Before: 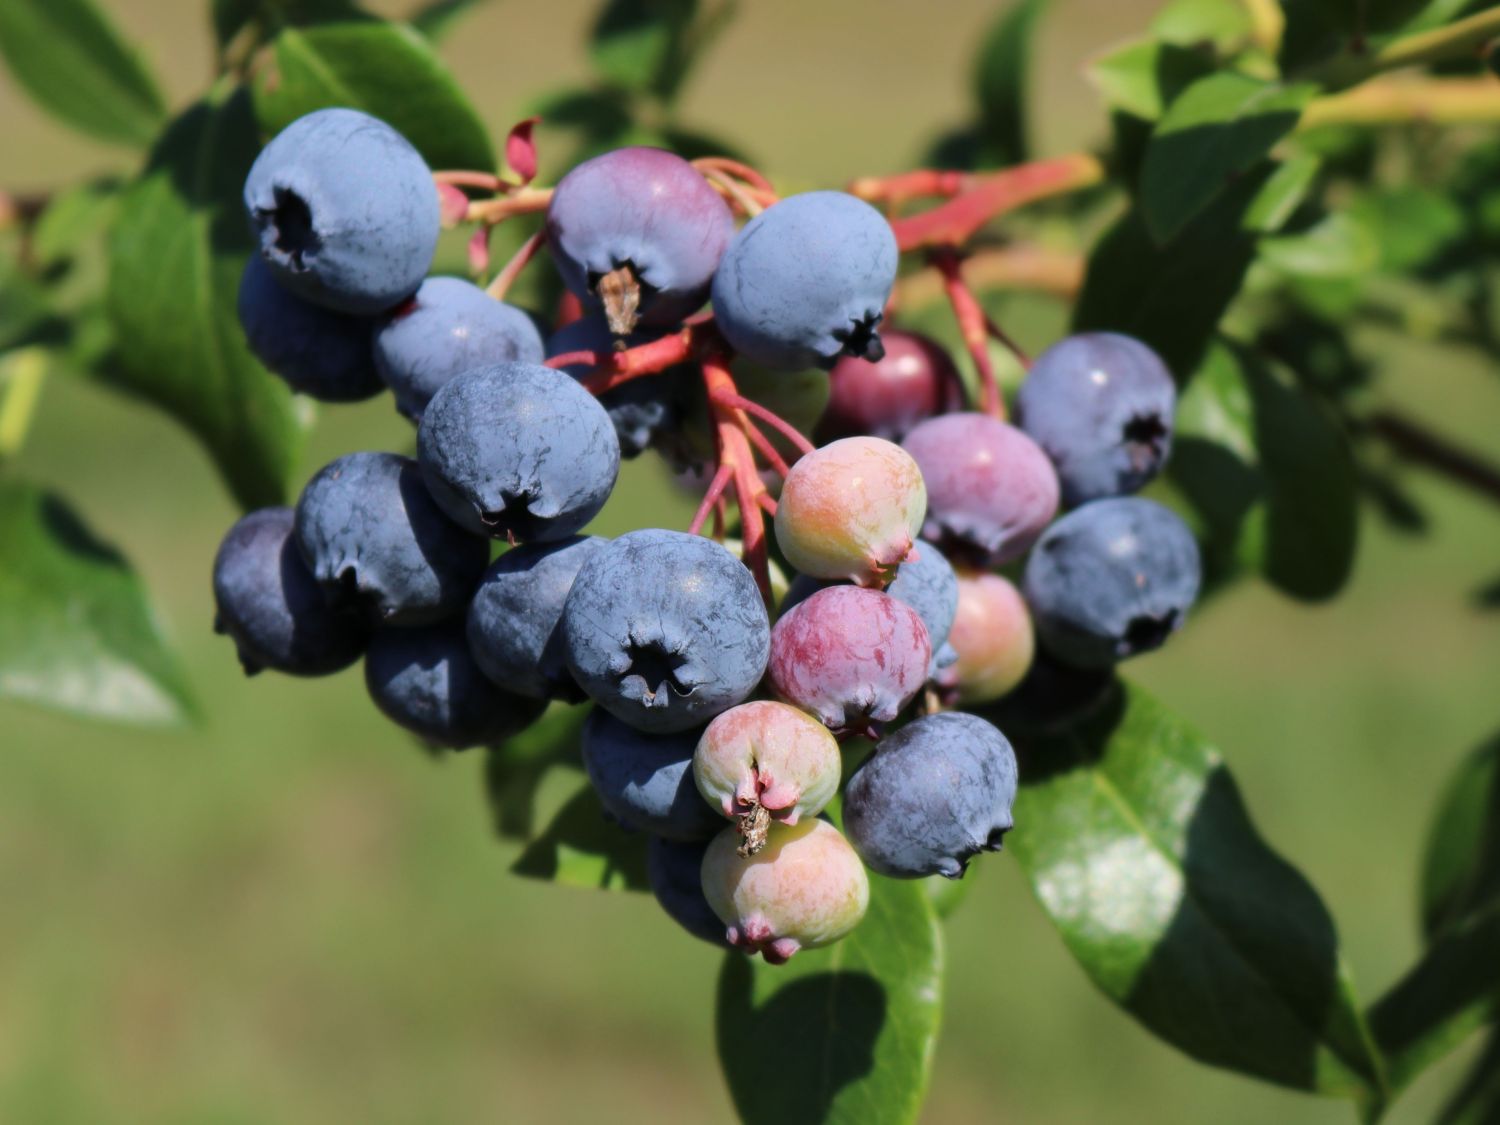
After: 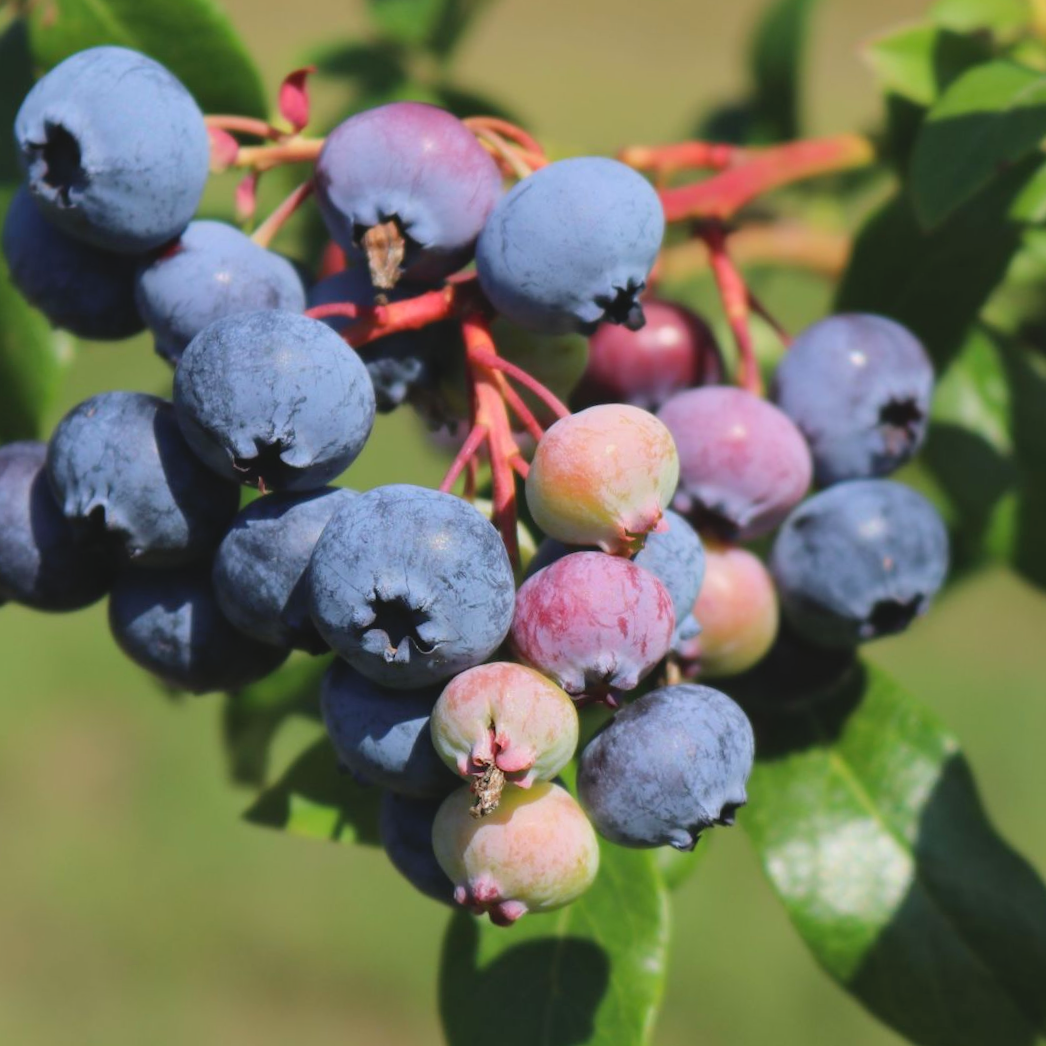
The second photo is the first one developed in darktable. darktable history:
crop and rotate: angle -3.27°, left 14.277%, top 0.028%, right 10.766%, bottom 0.028%
contrast brightness saturation: contrast -0.1, brightness 0.05, saturation 0.08
